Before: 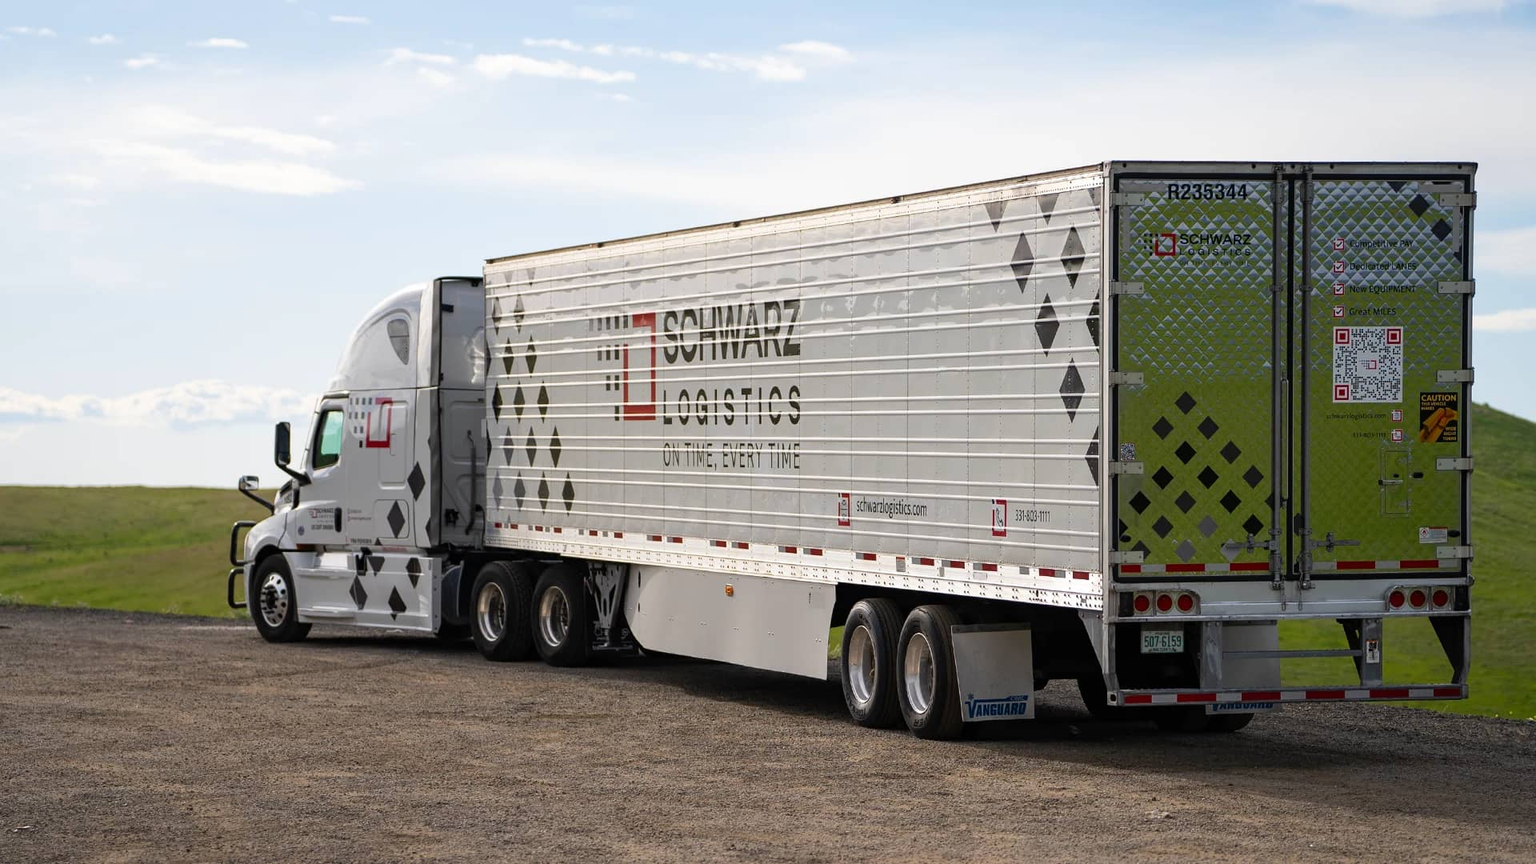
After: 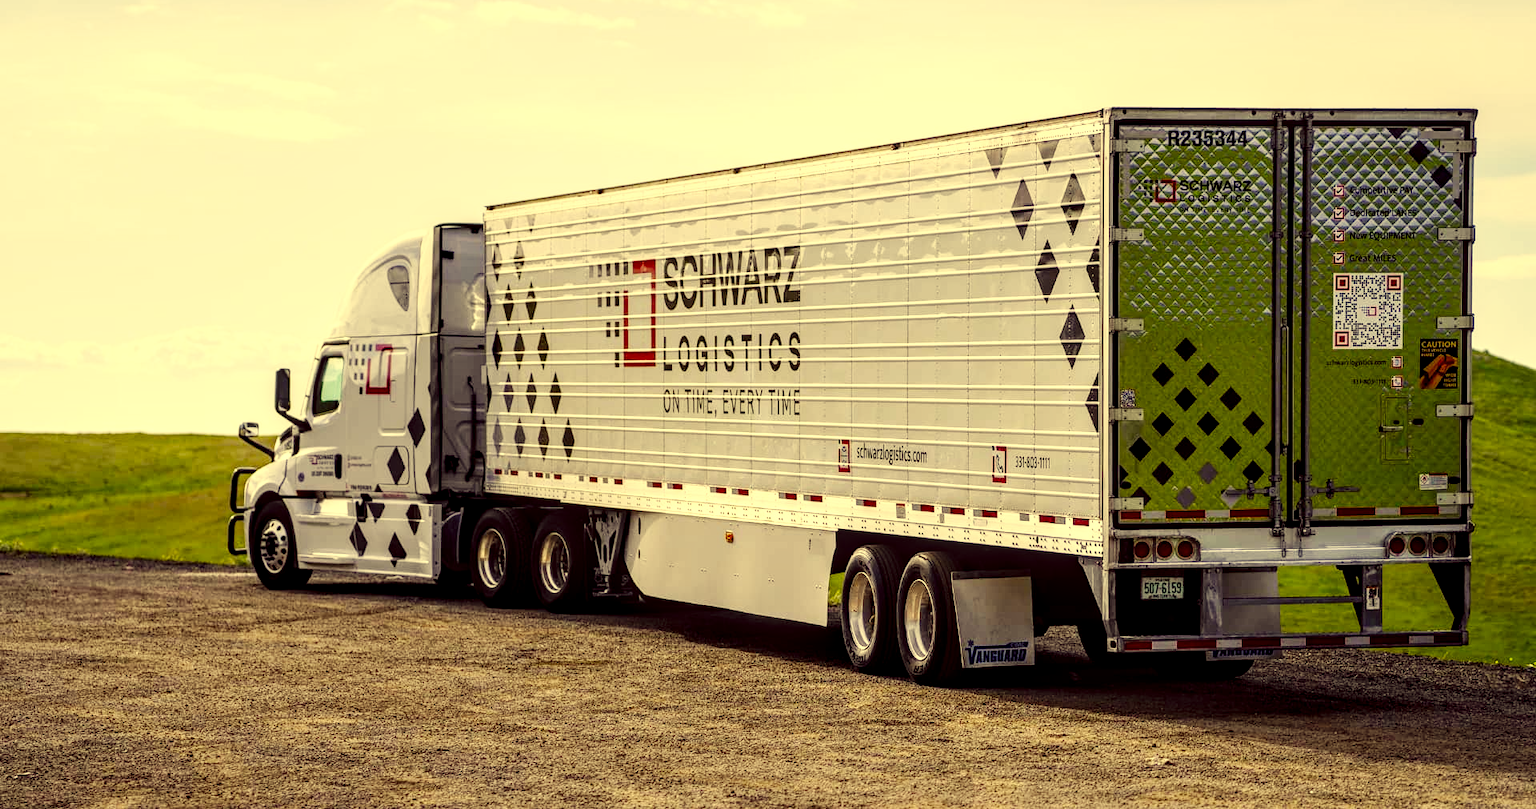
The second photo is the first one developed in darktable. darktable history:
local contrast: detail 150%
color correction: highlights a* -0.482, highlights b* 40, shadows a* 9.8, shadows b* -0.161
base curve: curves: ch0 [(0, 0) (0.036, 0.025) (0.121, 0.166) (0.206, 0.329) (0.605, 0.79) (1, 1)], preserve colors none
crop and rotate: top 6.25%
white balance: red 0.967, blue 1.049
